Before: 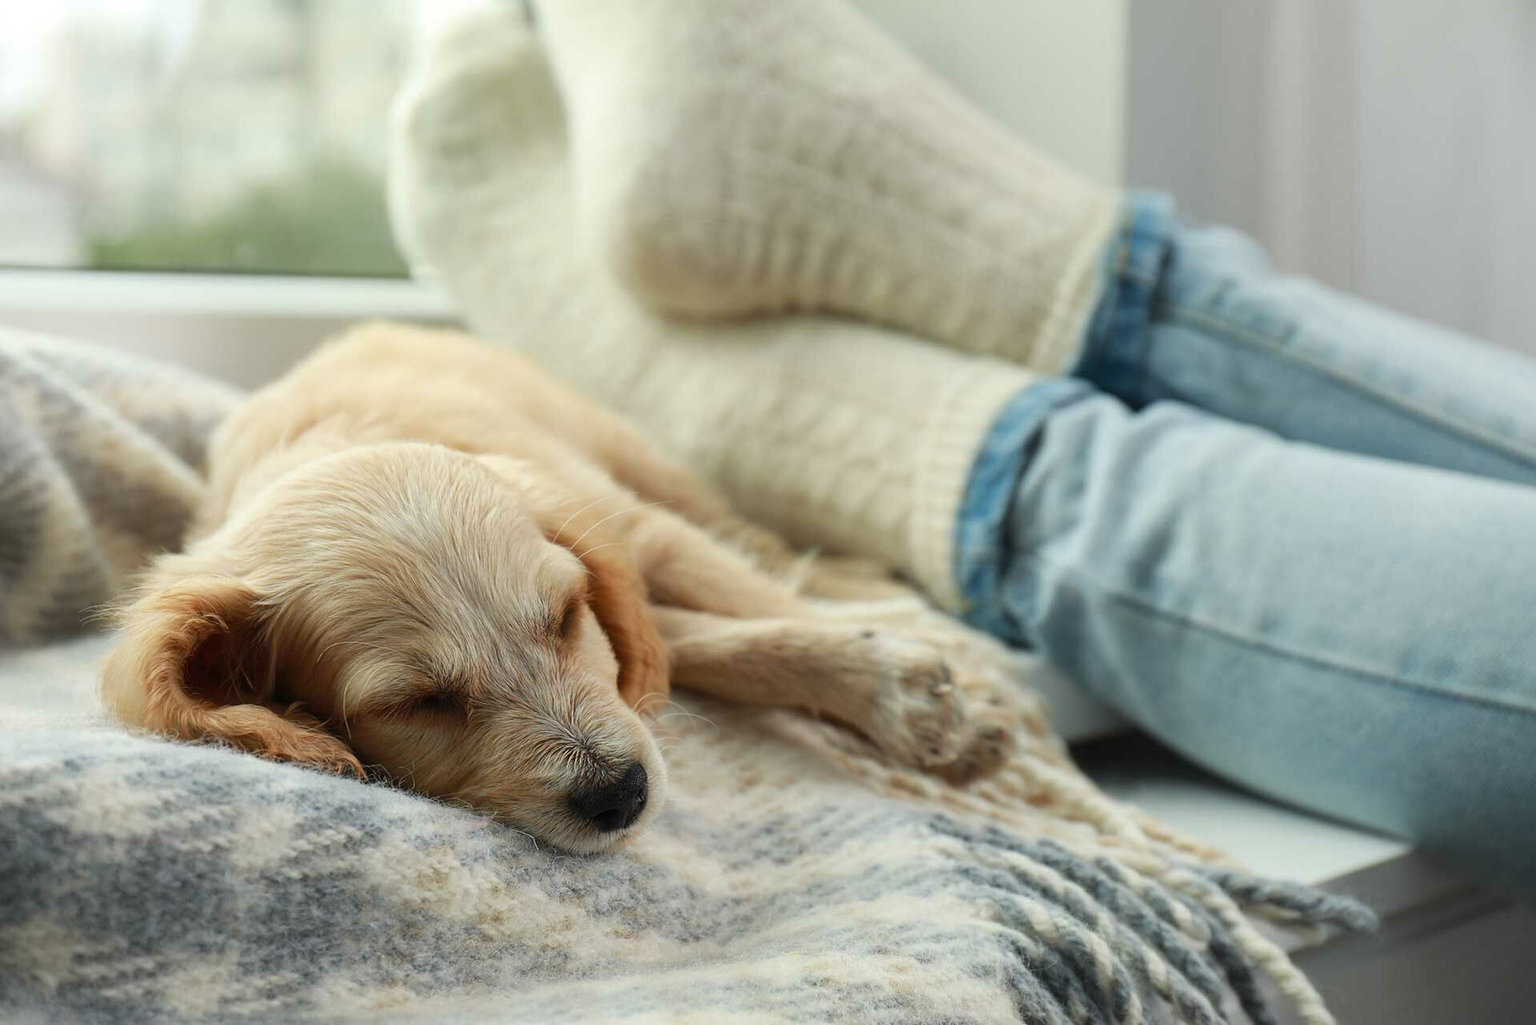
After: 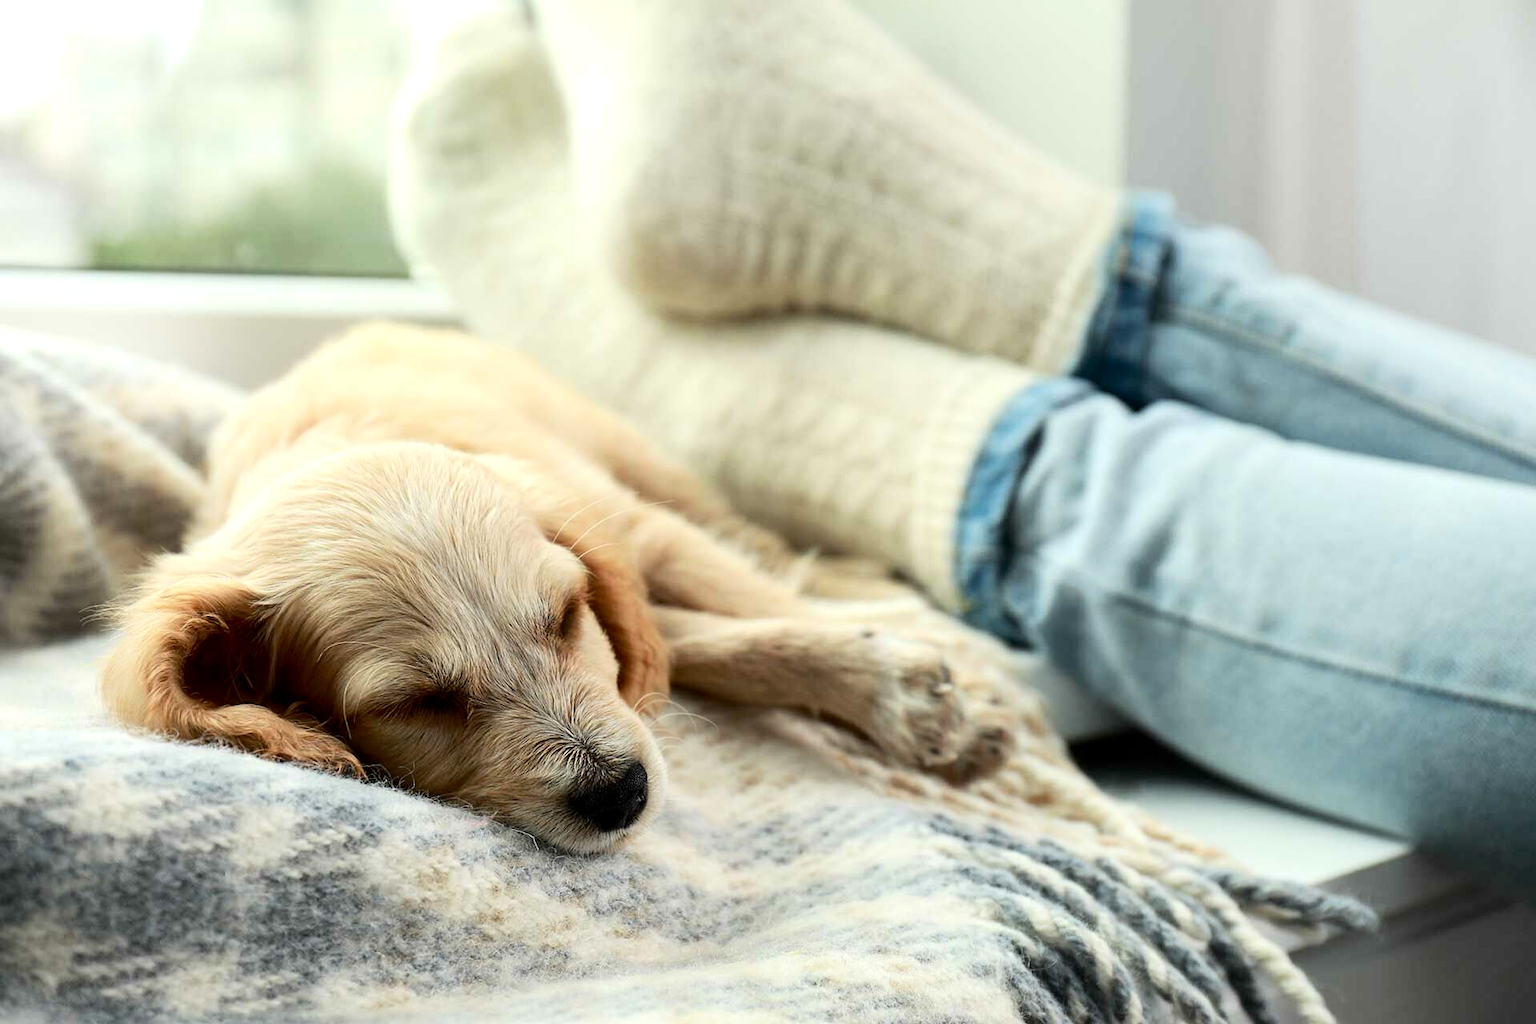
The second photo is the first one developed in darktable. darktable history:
tone equalizer: -8 EV -0.42 EV, -7 EV -0.368 EV, -6 EV -0.343 EV, -5 EV -0.183 EV, -3 EV 0.242 EV, -2 EV 0.362 EV, -1 EV 0.391 EV, +0 EV 0.404 EV, edges refinement/feathering 500, mask exposure compensation -1.57 EV, preserve details no
exposure: black level correction 0.006, compensate exposure bias true, compensate highlight preservation false
tone curve: curves: ch0 [(0, 0) (0.004, 0.002) (0.02, 0.013) (0.218, 0.218) (0.664, 0.718) (0.832, 0.873) (1, 1)], color space Lab, independent channels, preserve colors none
